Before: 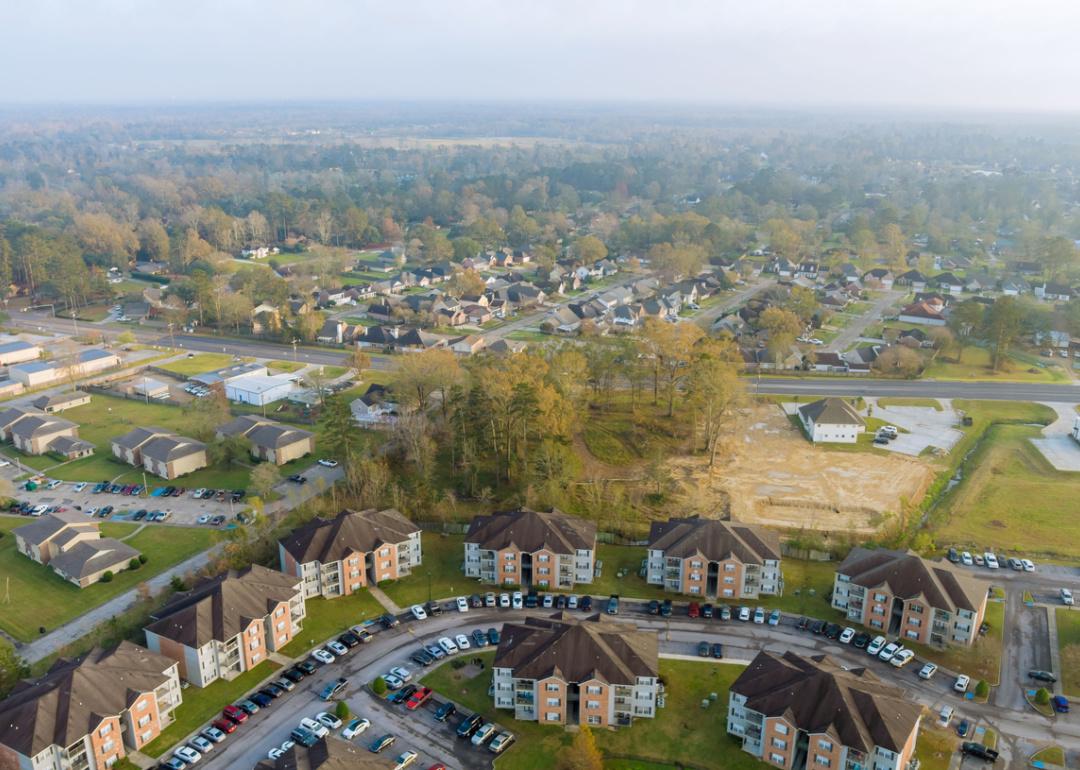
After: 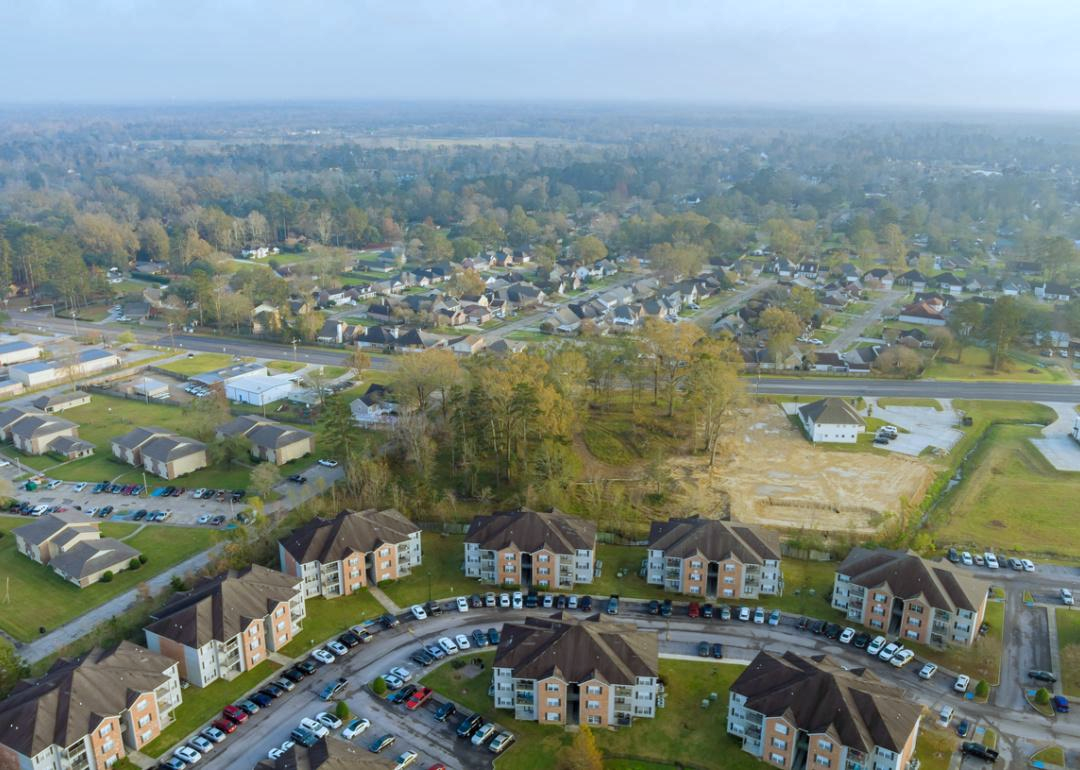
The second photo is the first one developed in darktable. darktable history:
shadows and highlights: shadows 5, soften with gaussian
white balance: red 0.925, blue 1.046
